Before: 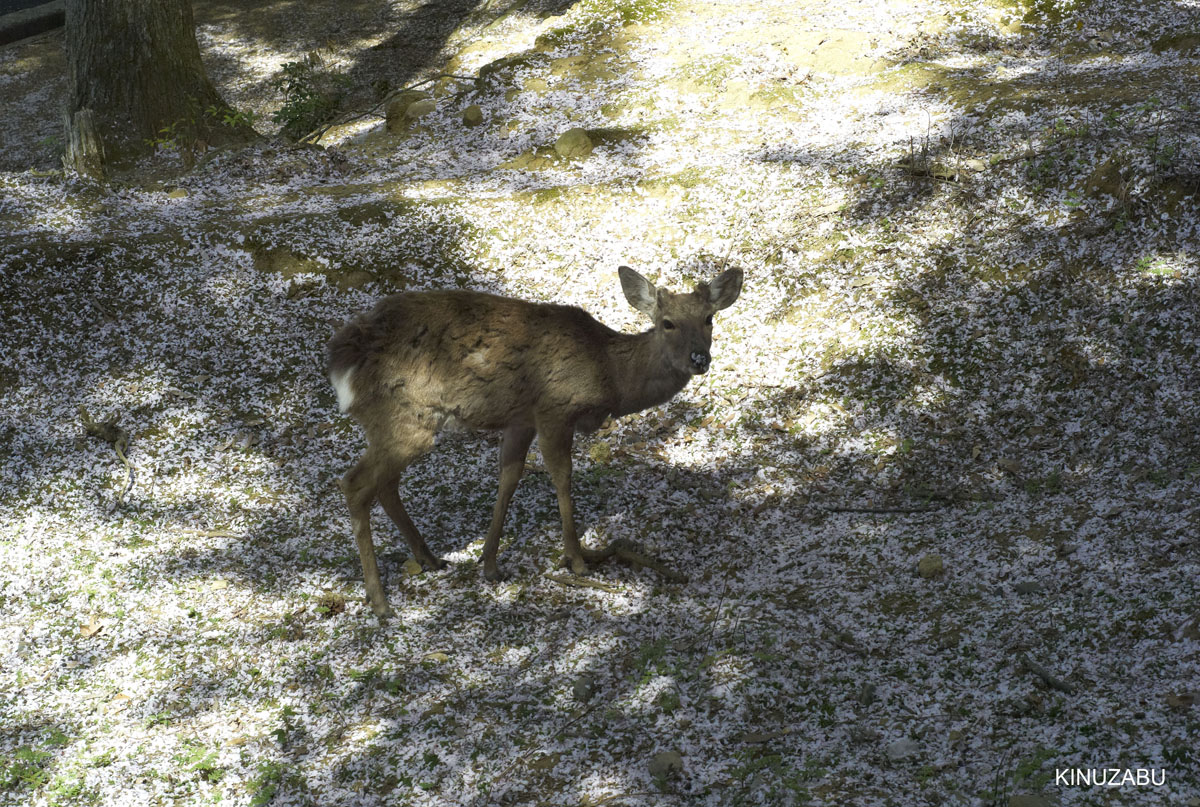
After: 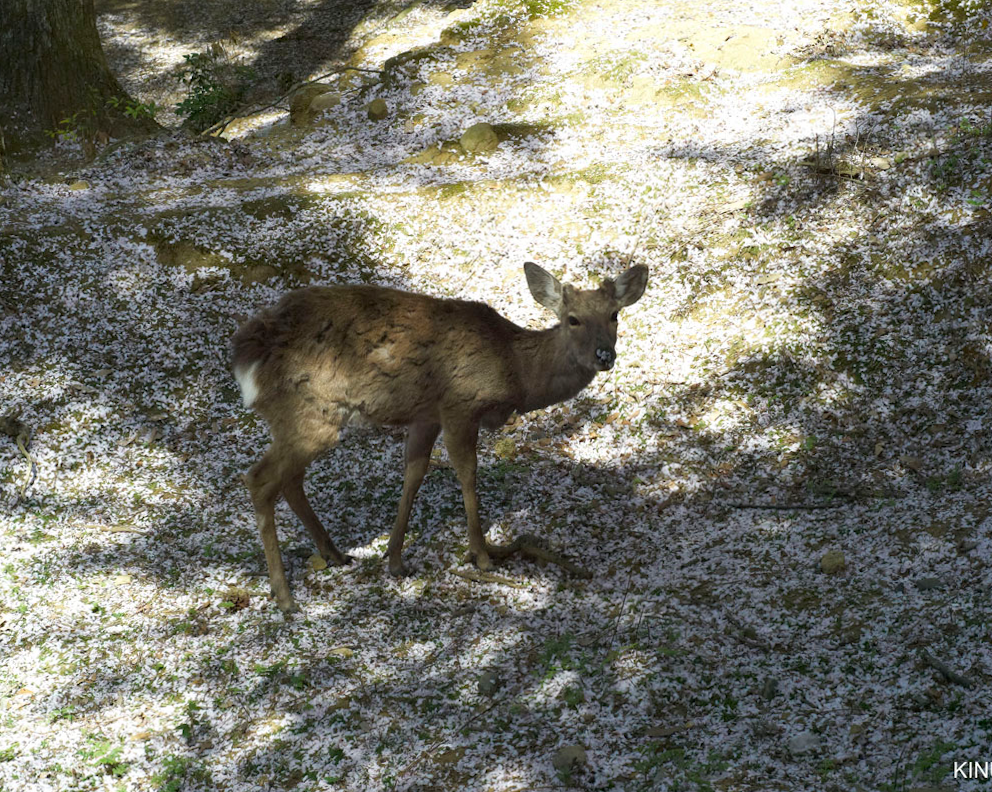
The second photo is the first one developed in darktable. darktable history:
crop: left 8.026%, right 7.374%
rotate and perspective: rotation 0.174°, lens shift (vertical) 0.013, lens shift (horizontal) 0.019, shear 0.001, automatic cropping original format, crop left 0.007, crop right 0.991, crop top 0.016, crop bottom 0.997
